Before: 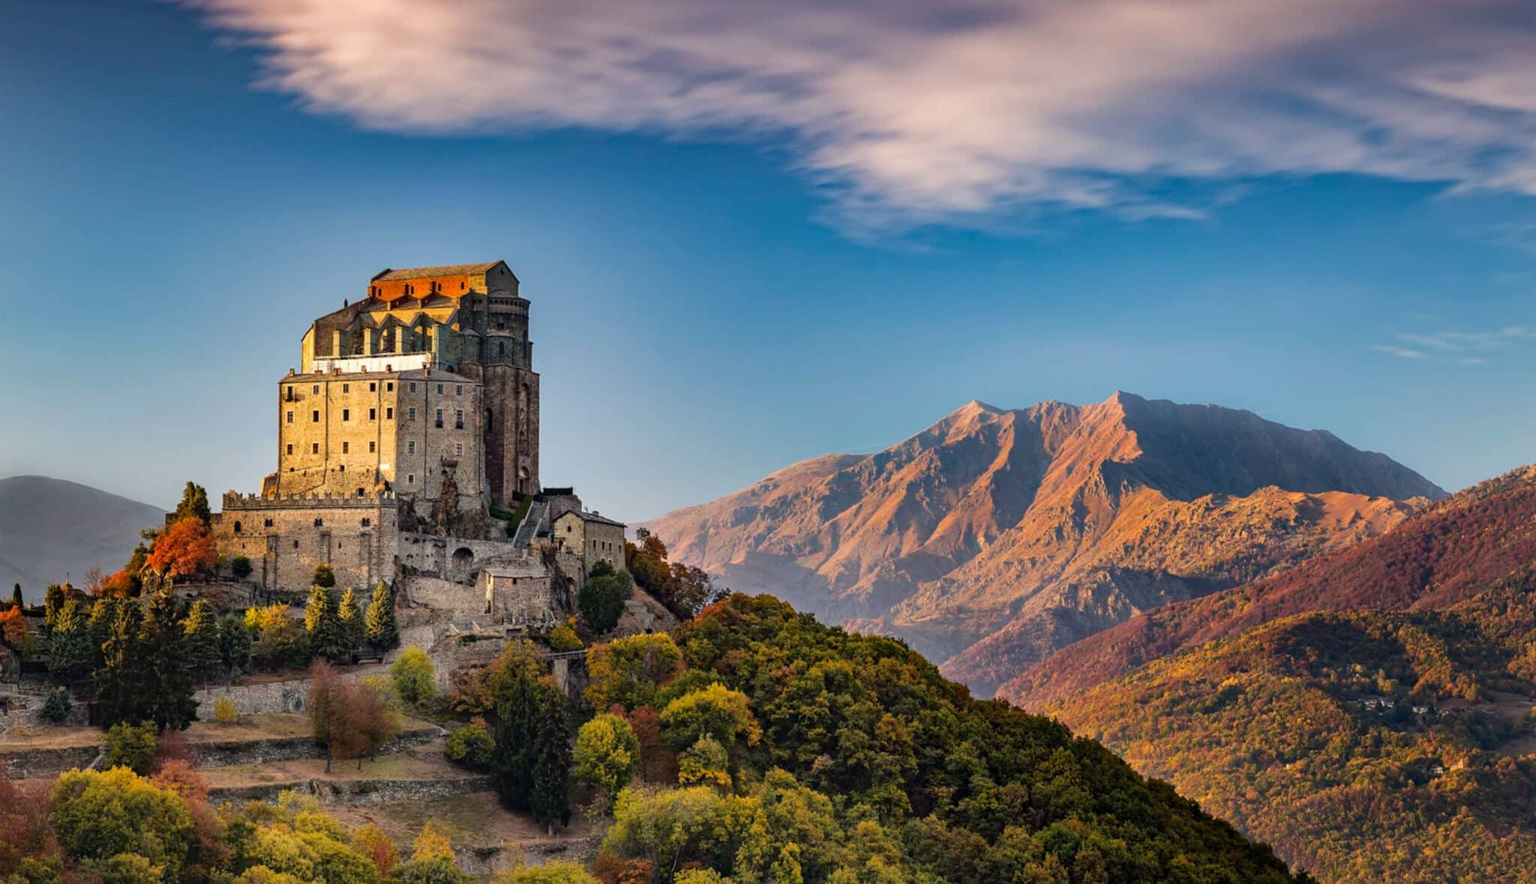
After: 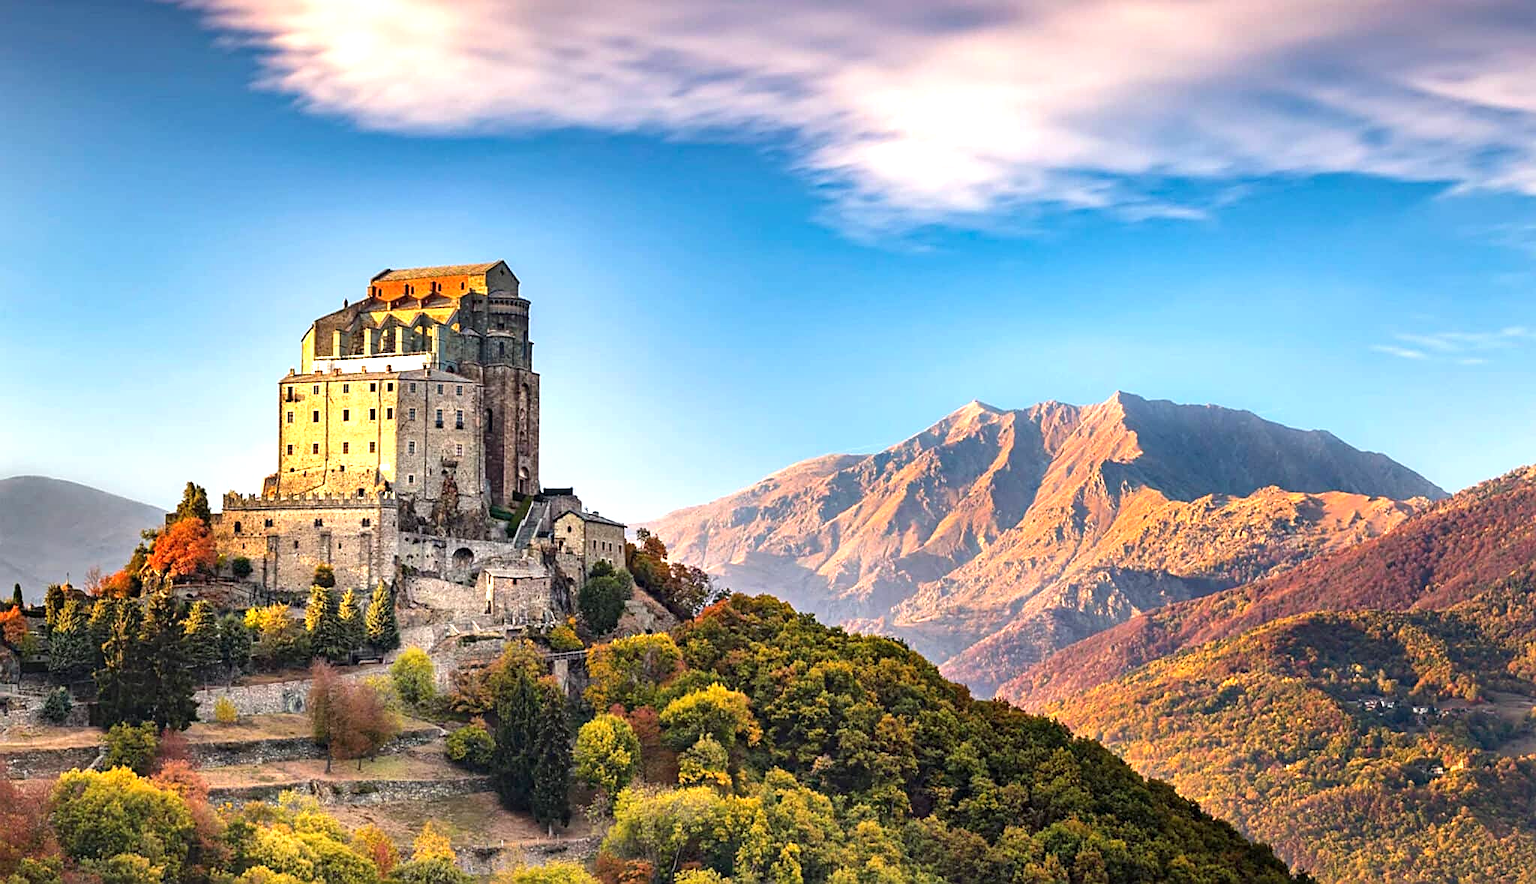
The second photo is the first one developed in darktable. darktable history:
exposure: black level correction 0, exposure 1.1 EV, compensate exposure bias true, compensate highlight preservation false
sharpen: on, module defaults
